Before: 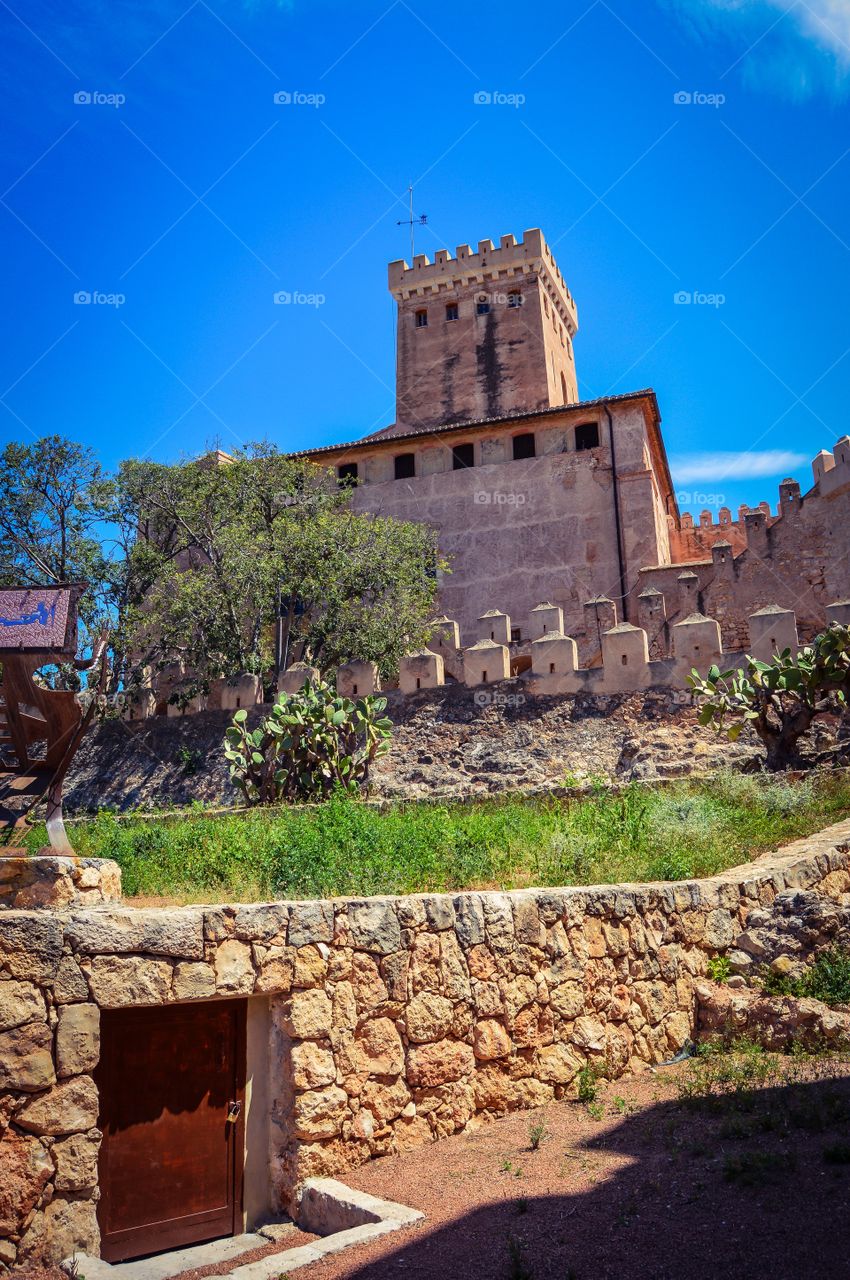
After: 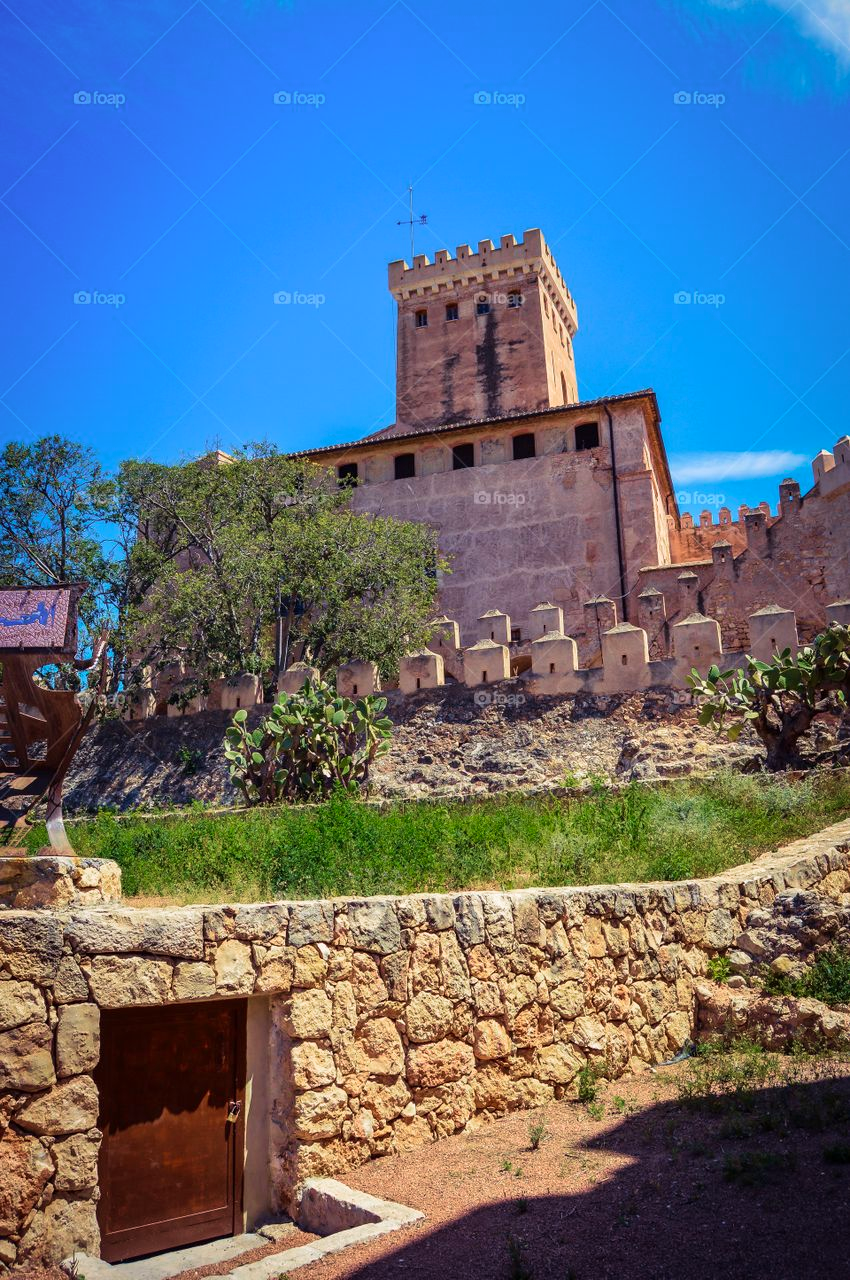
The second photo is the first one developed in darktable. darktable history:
color zones: curves: ch0 [(0, 0.558) (0.143, 0.548) (0.286, 0.447) (0.429, 0.259) (0.571, 0.5) (0.714, 0.5) (0.857, 0.593) (1, 0.558)]; ch1 [(0, 0.543) (0.01, 0.544) (0.12, 0.492) (0.248, 0.458) (0.5, 0.534) (0.748, 0.5) (0.99, 0.469) (1, 0.543)]; ch2 [(0, 0.507) (0.143, 0.522) (0.286, 0.505) (0.429, 0.5) (0.571, 0.5) (0.714, 0.5) (0.857, 0.5) (1, 0.507)]
velvia: on, module defaults
